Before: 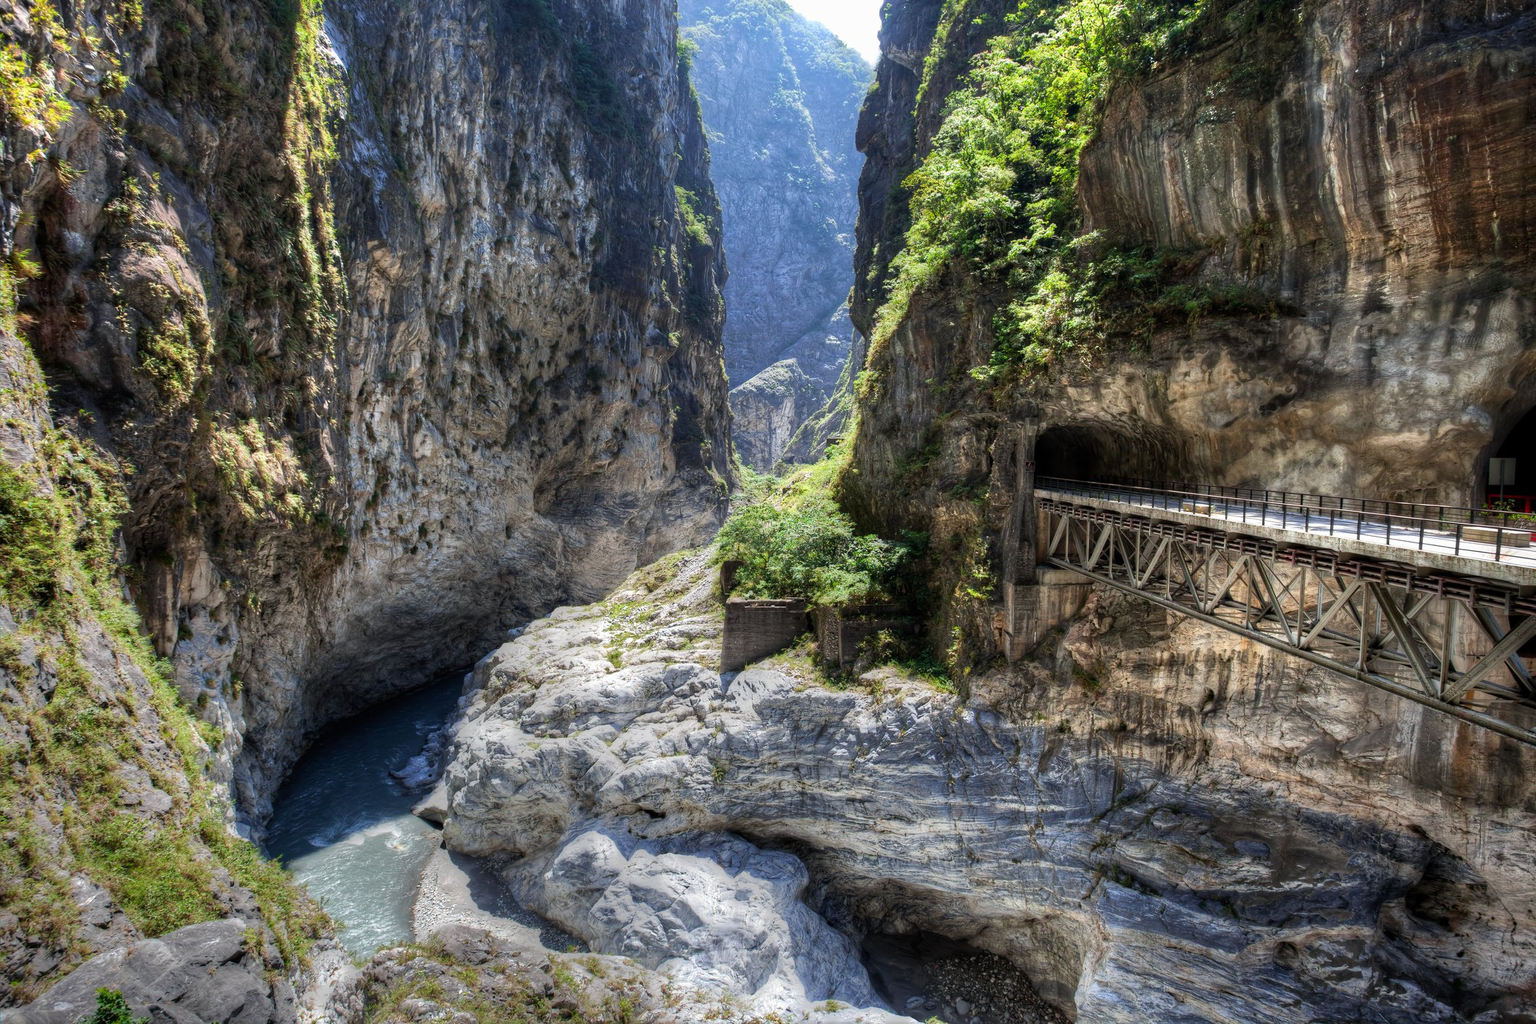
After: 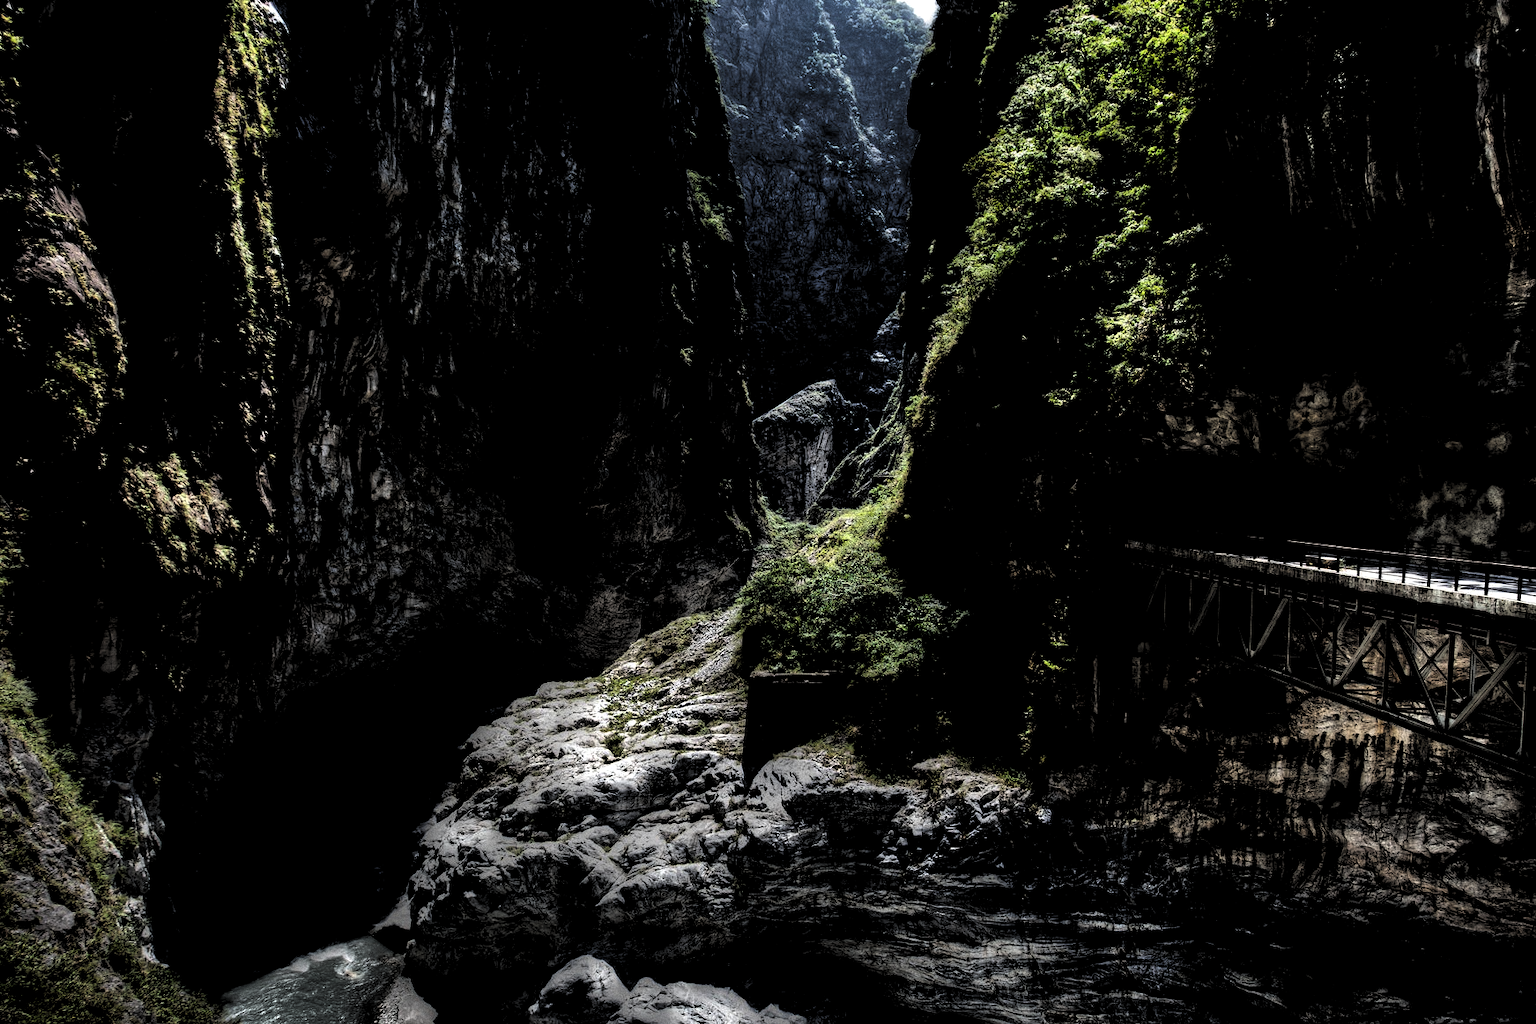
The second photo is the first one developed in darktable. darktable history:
grain: on, module defaults
crop and rotate: left 7.196%, top 4.574%, right 10.605%, bottom 13.178%
exposure: exposure 0.078 EV, compensate highlight preservation false
levels: levels [0.514, 0.759, 1]
